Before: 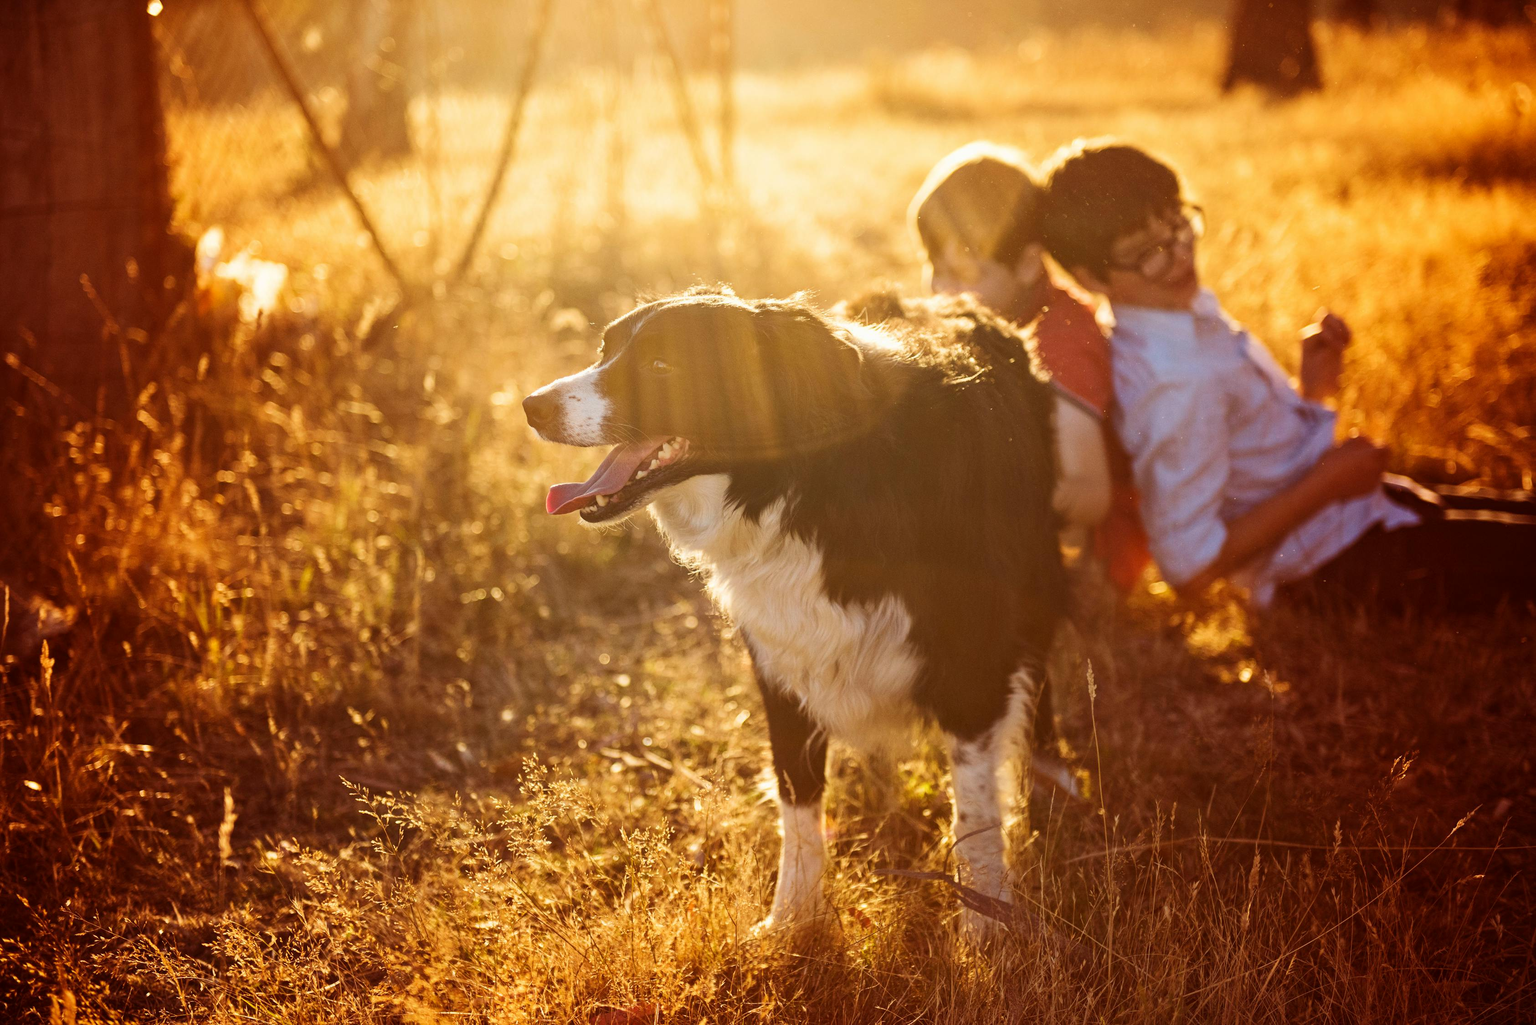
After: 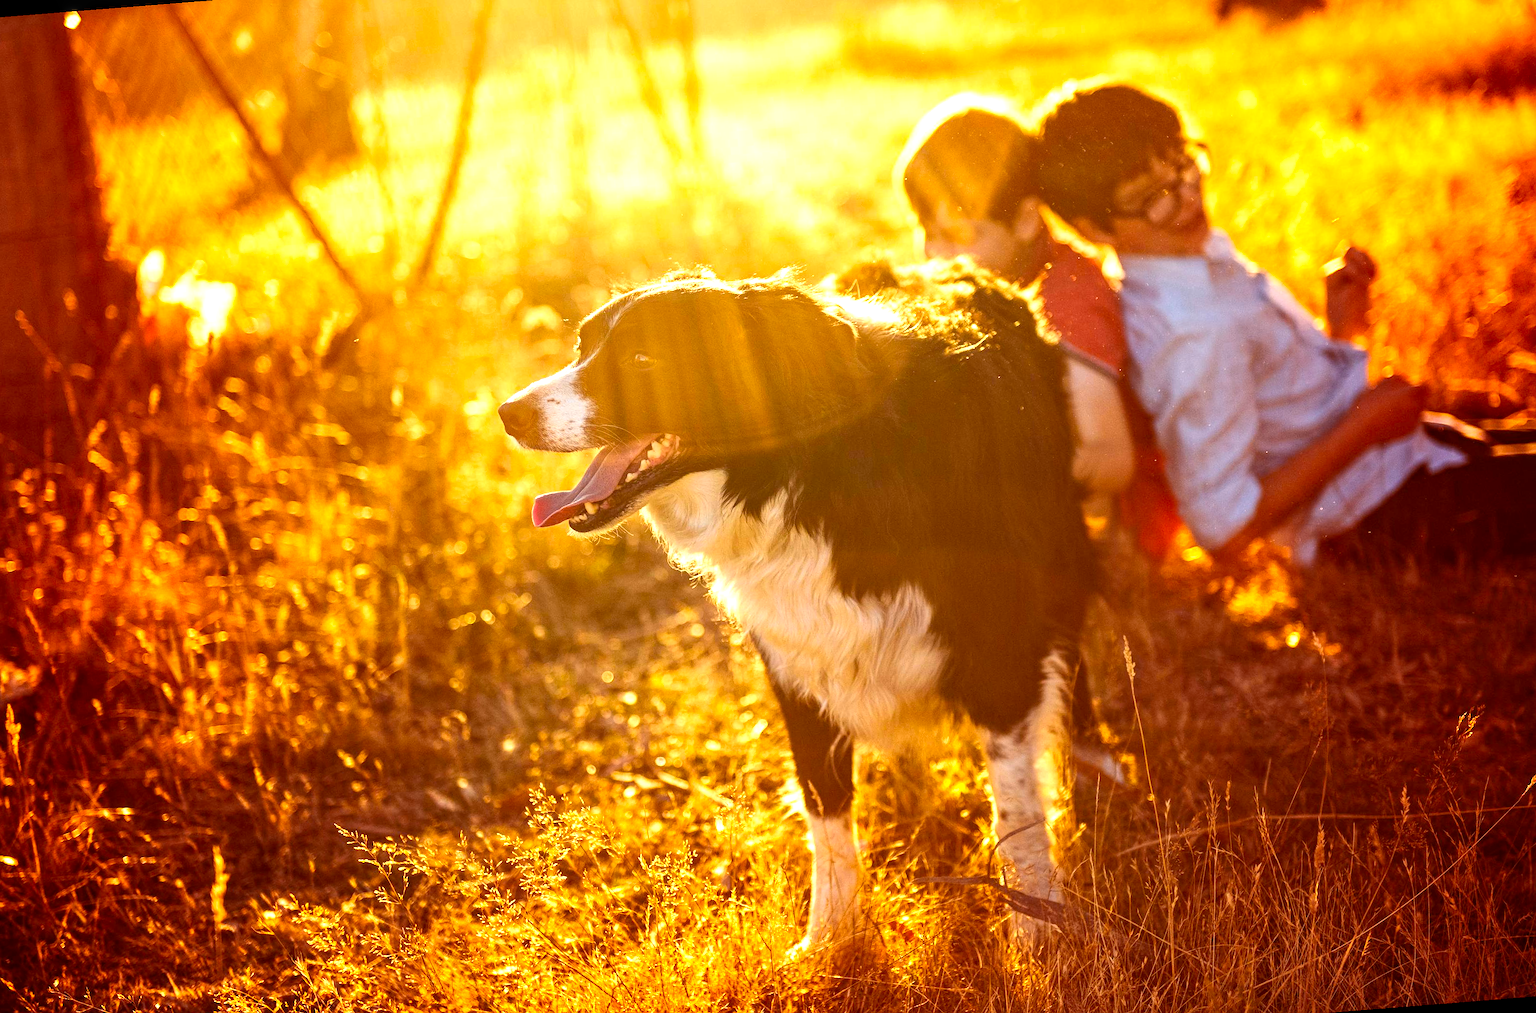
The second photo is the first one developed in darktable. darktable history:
sharpen: radius 0.969, amount 0.604
local contrast: on, module defaults
white balance: emerald 1
color zones: curves: ch0 [(0.224, 0.526) (0.75, 0.5)]; ch1 [(0.055, 0.526) (0.224, 0.761) (0.377, 0.526) (0.75, 0.5)]
rotate and perspective: rotation -4.57°, crop left 0.054, crop right 0.944, crop top 0.087, crop bottom 0.914
exposure: black level correction 0.001, exposure 0.5 EV, compensate exposure bias true, compensate highlight preservation false
